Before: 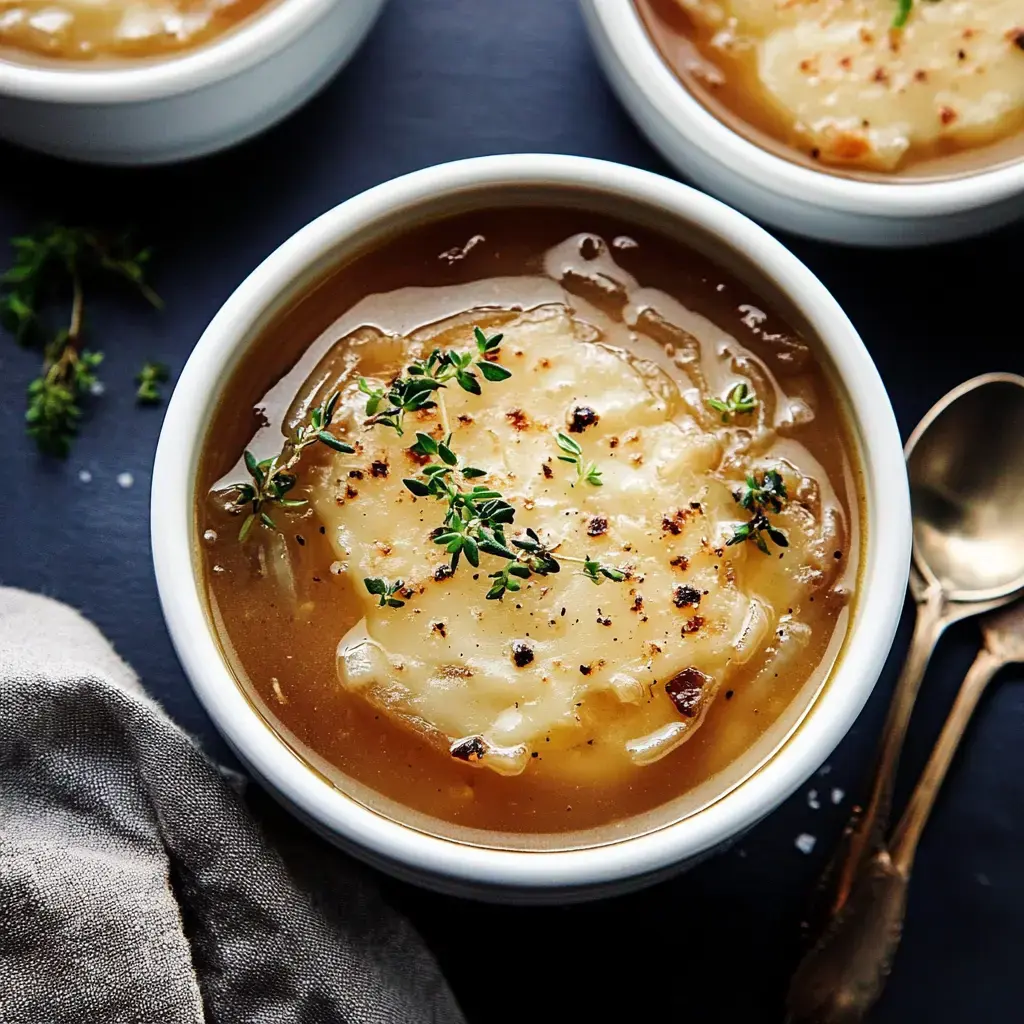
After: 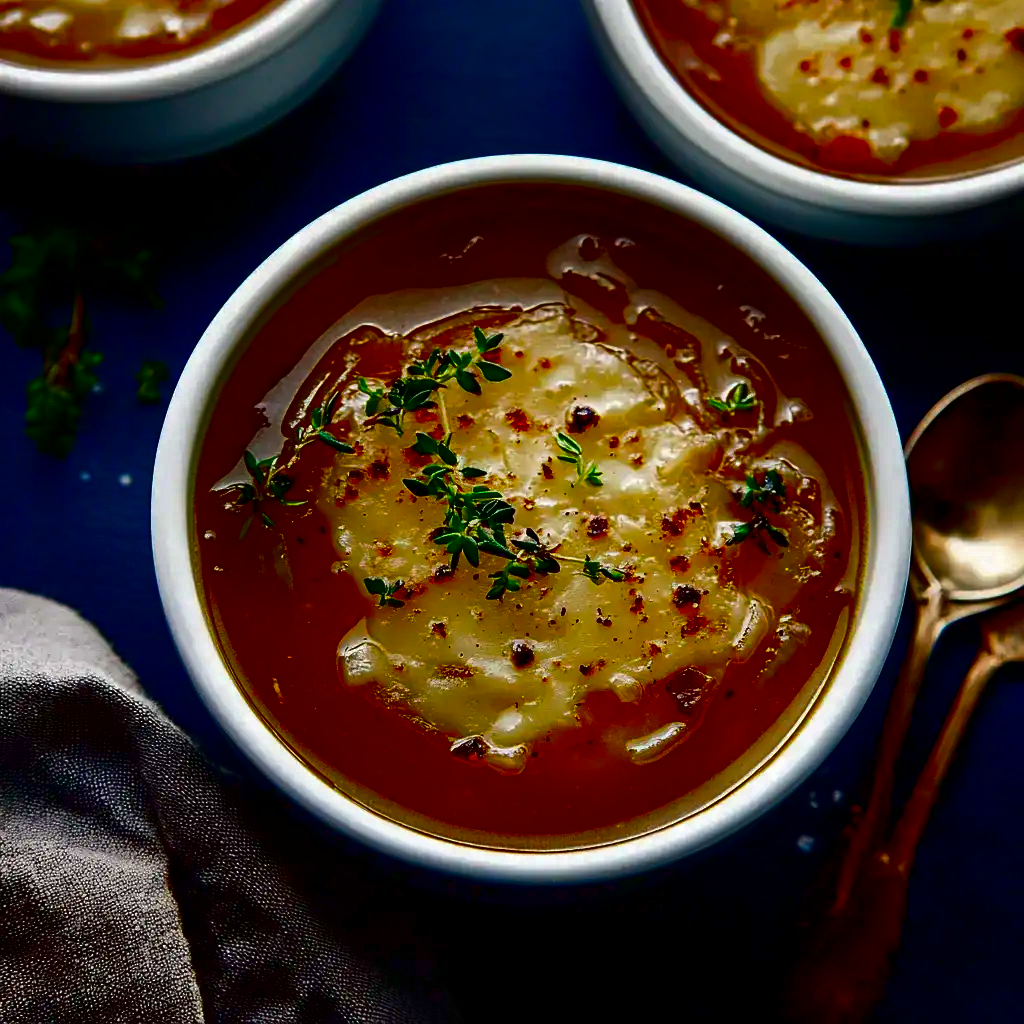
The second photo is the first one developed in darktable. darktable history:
exposure: compensate highlight preservation false
contrast brightness saturation: brightness -1, saturation 1
